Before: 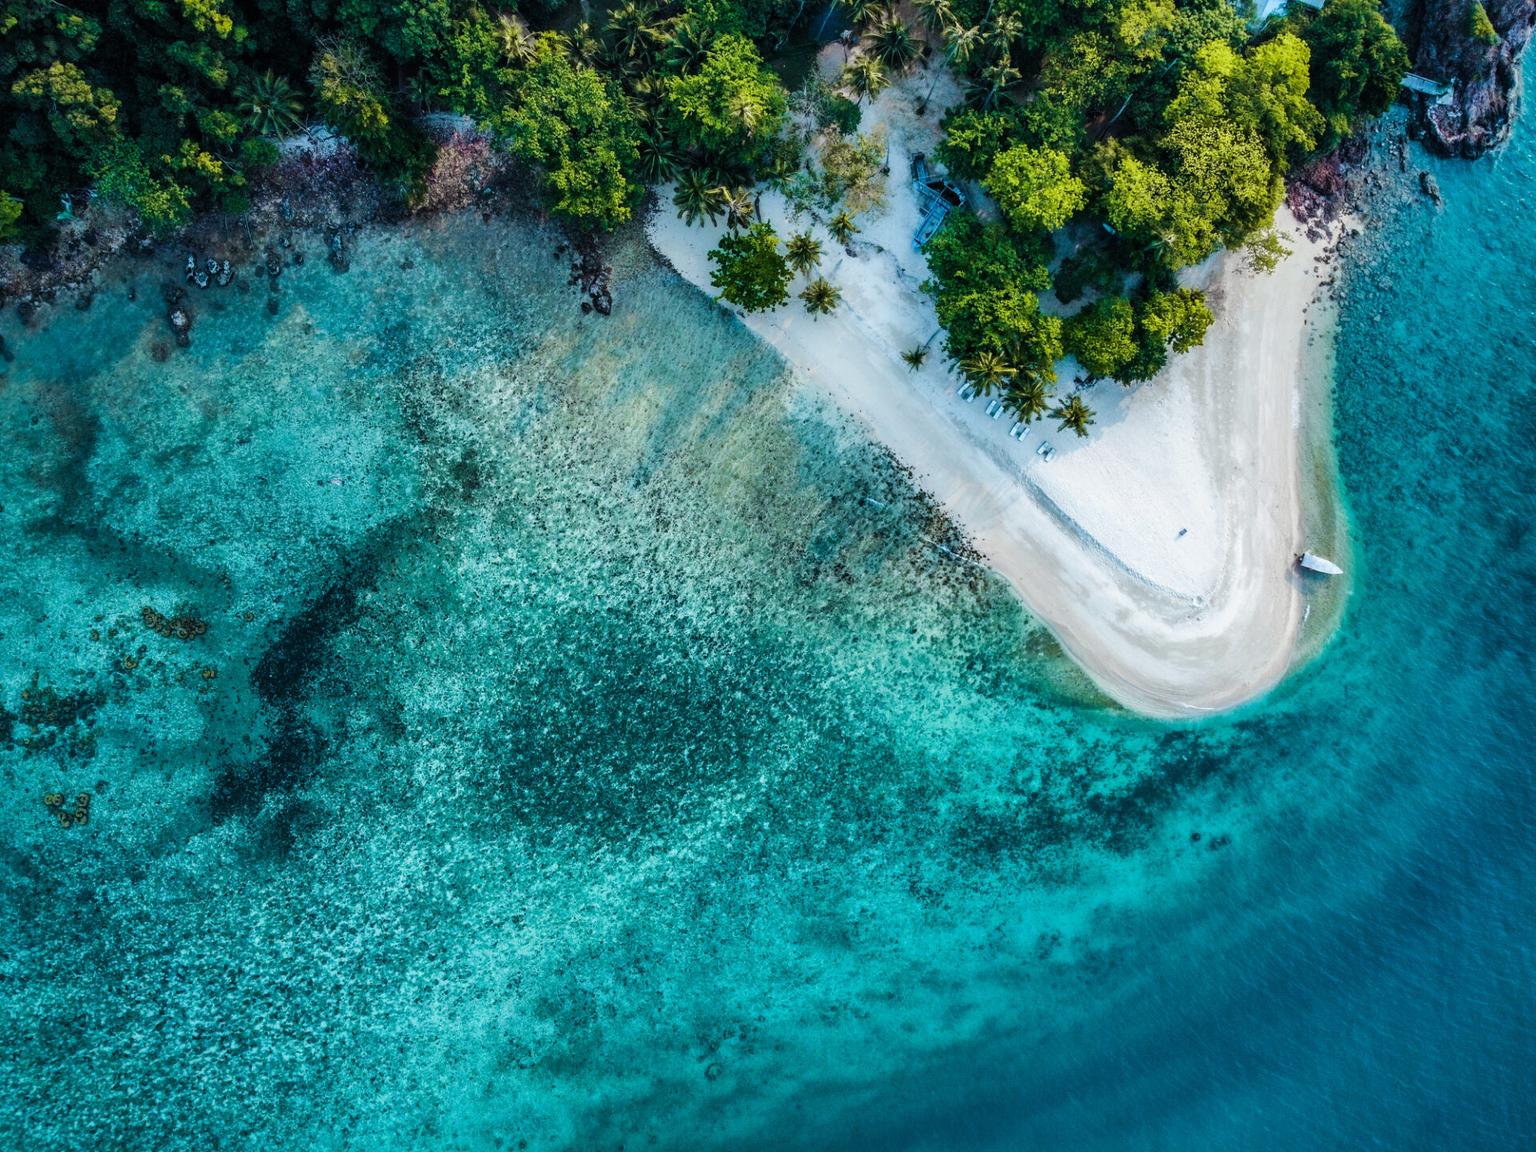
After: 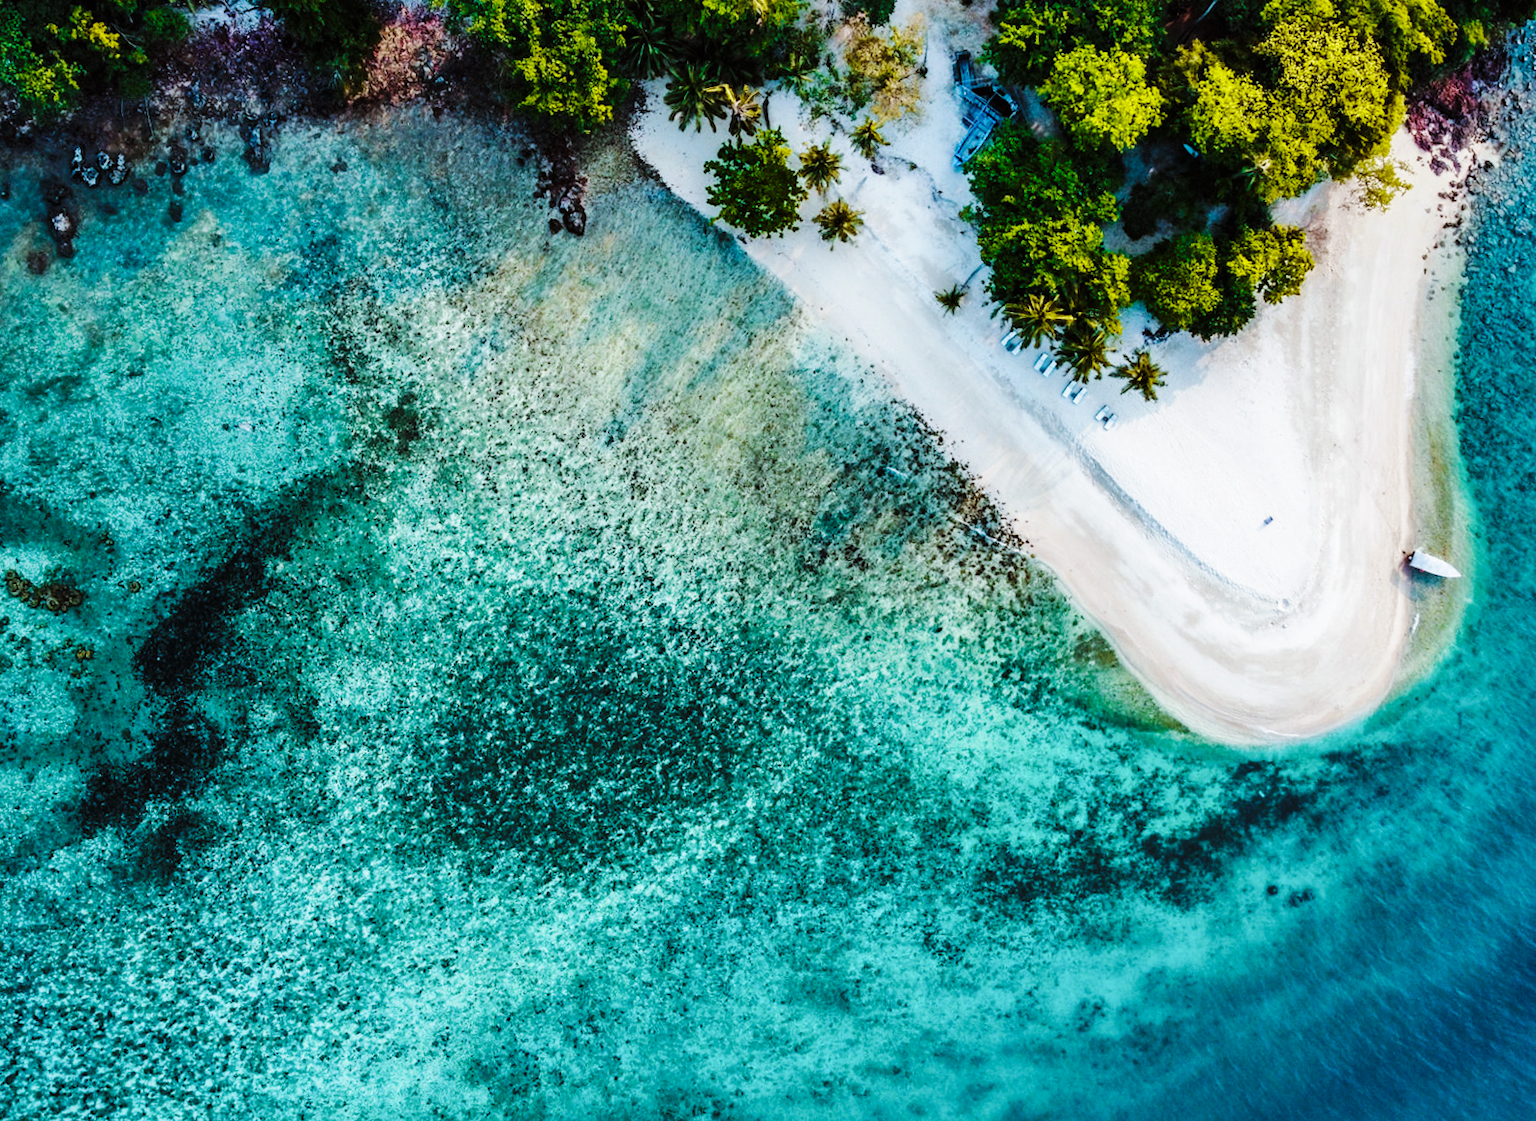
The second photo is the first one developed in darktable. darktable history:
base curve: curves: ch0 [(0, 0) (0.036, 0.025) (0.121, 0.166) (0.206, 0.329) (0.605, 0.79) (1, 1)], preserve colors none
rotate and perspective: rotation -1.42°, crop left 0.016, crop right 0.984, crop top 0.035, crop bottom 0.965
crop and rotate: angle -3.27°, left 5.211%, top 5.211%, right 4.607%, bottom 4.607%
rgb levels: mode RGB, independent channels, levels [[0, 0.5, 1], [0, 0.521, 1], [0, 0.536, 1]]
